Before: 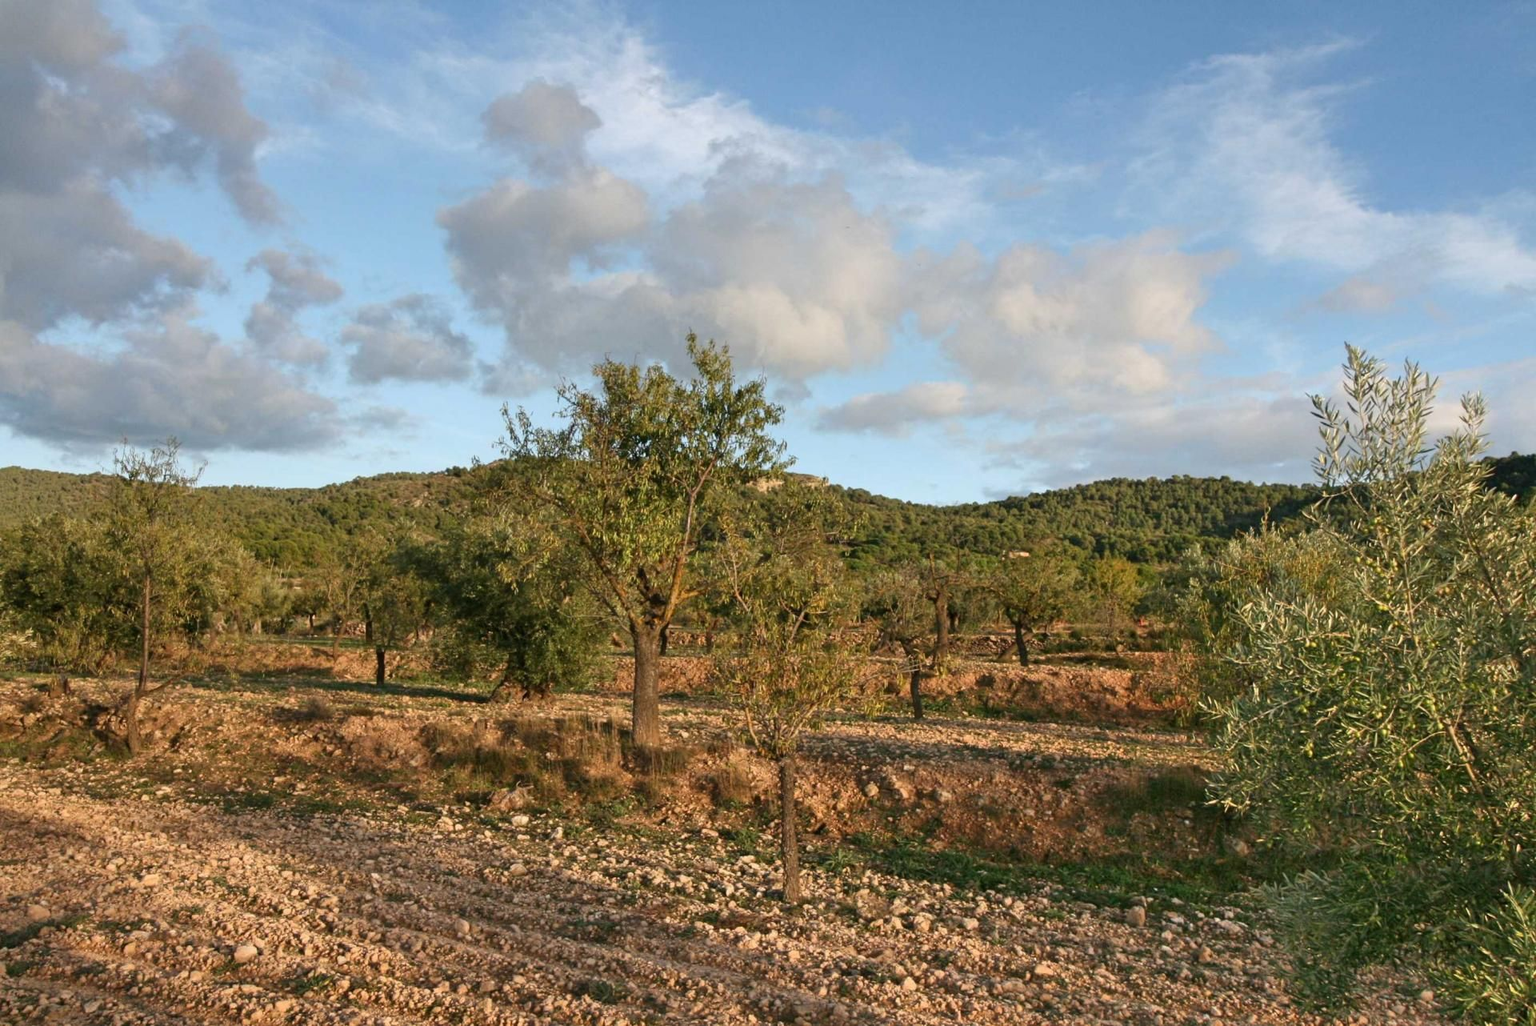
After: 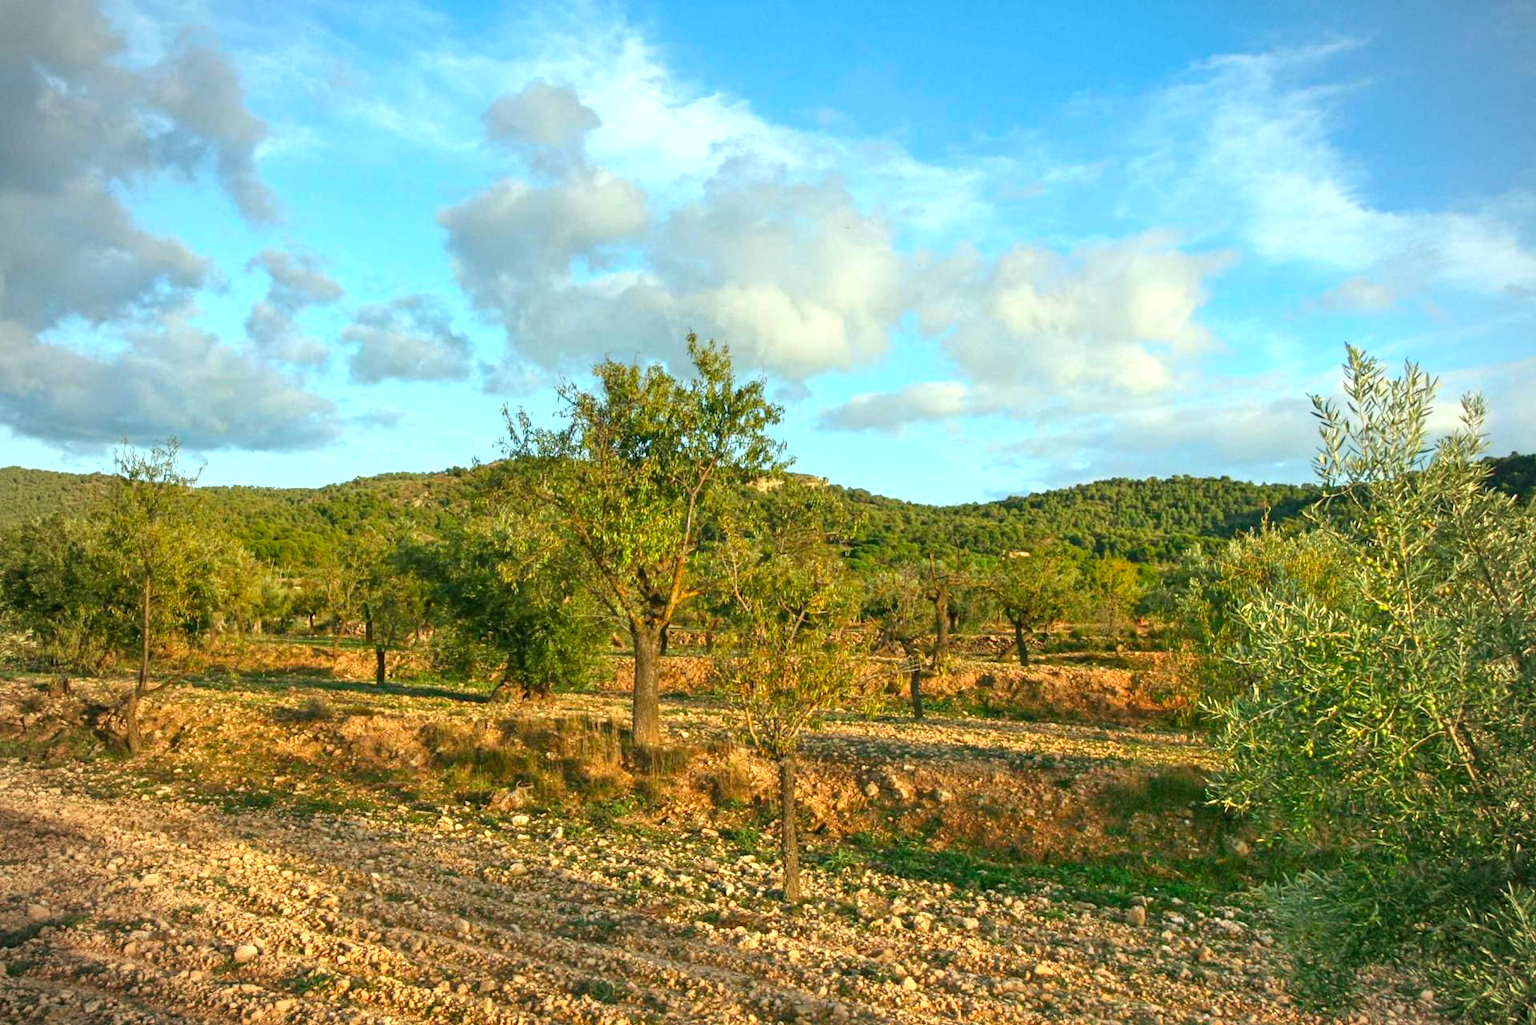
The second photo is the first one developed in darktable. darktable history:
color correction: highlights a* -7.56, highlights b* 1.18, shadows a* -3.49, saturation 1.38
vignetting: fall-off radius 61.1%
local contrast: detail 109%
exposure: exposure 0.643 EV, compensate highlight preservation false
